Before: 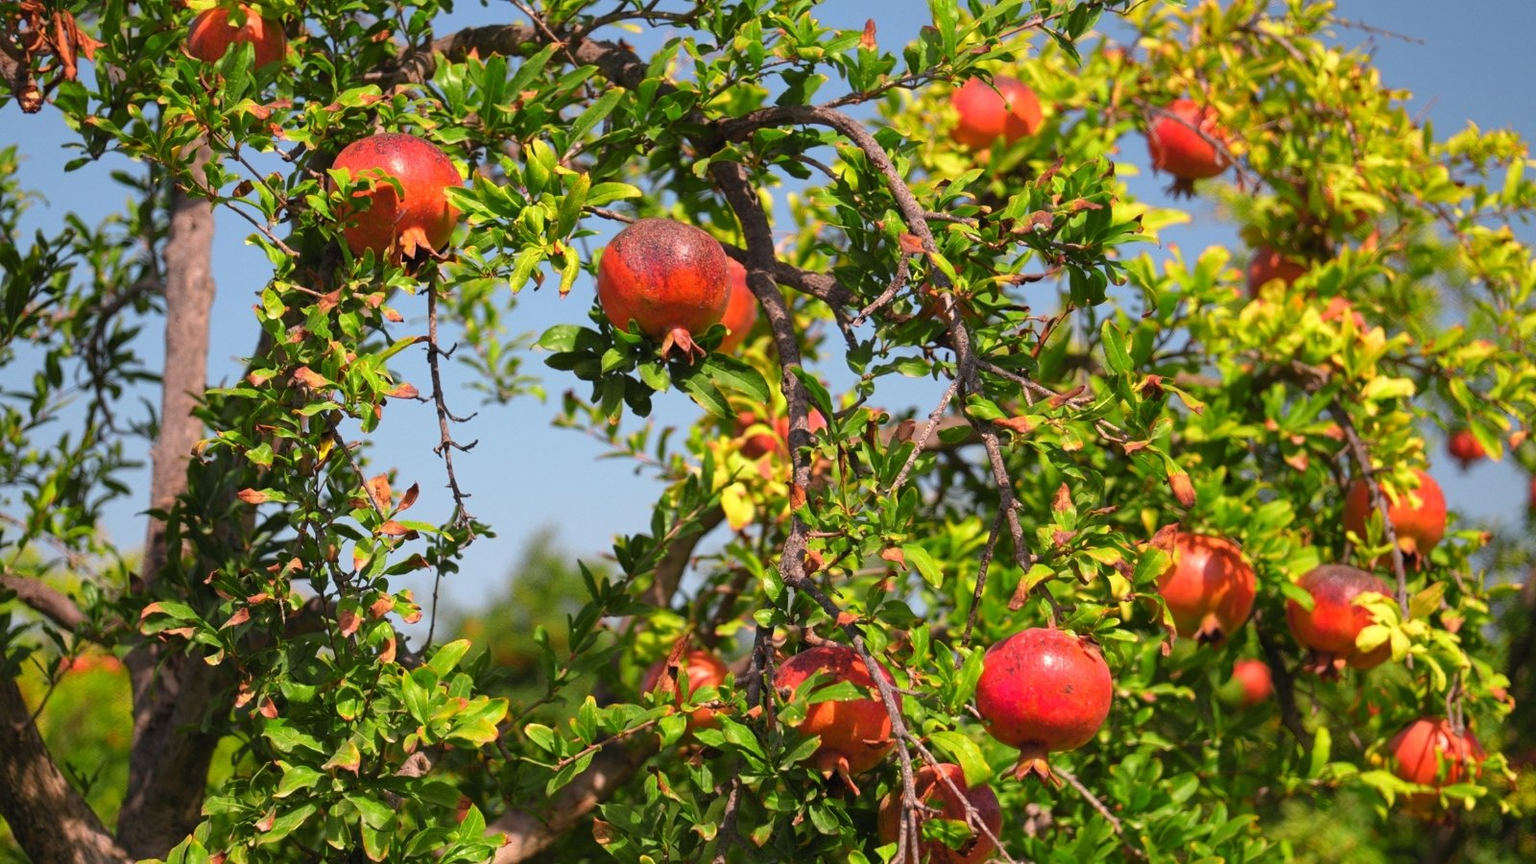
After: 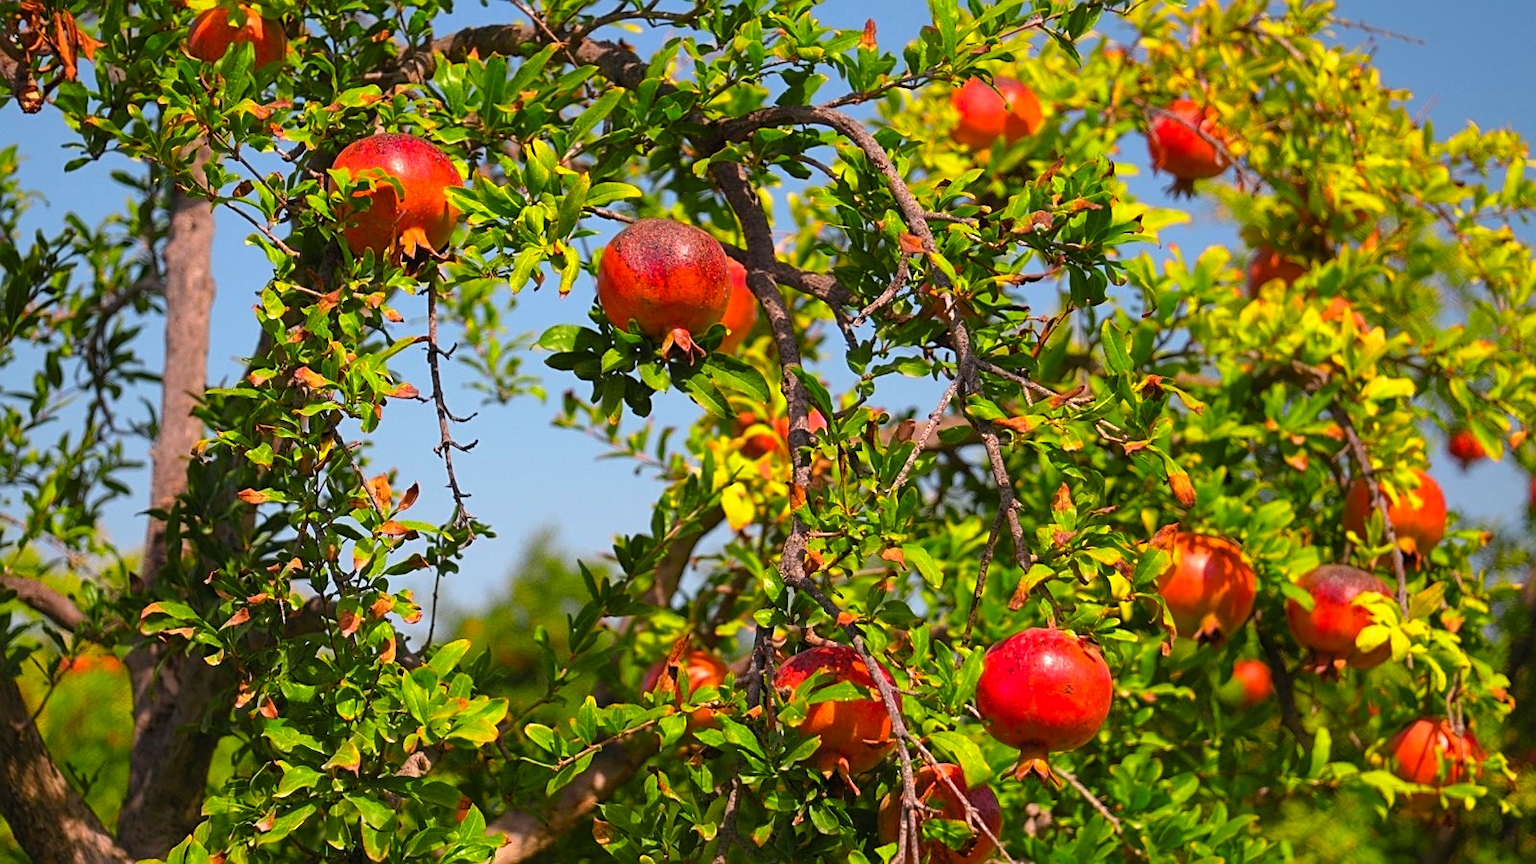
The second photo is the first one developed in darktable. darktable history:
sharpen: on, module defaults
color balance rgb: perceptual saturation grading › global saturation 30%, global vibrance 10%
